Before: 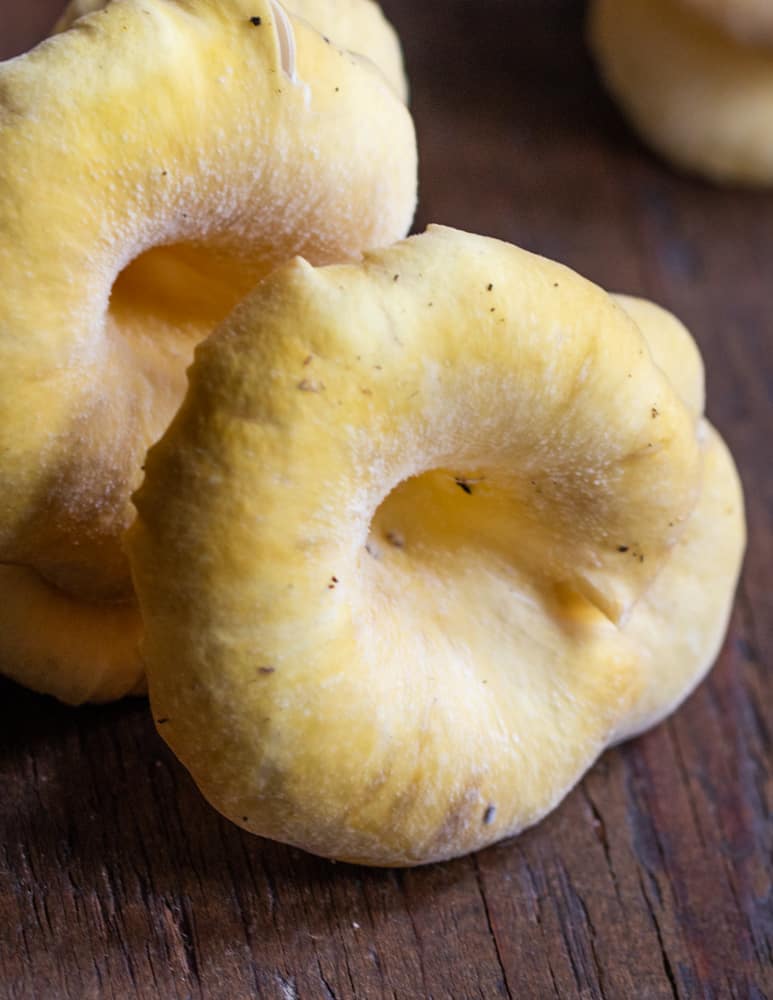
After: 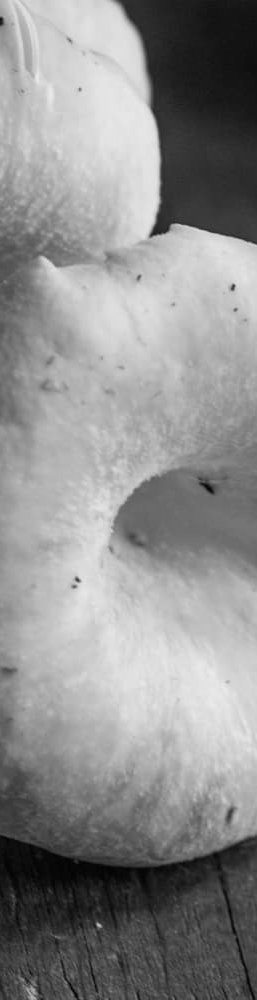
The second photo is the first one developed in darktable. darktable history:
color calibration: output gray [0.31, 0.36, 0.33, 0], gray › normalize channels true, illuminant same as pipeline (D50), adaptation XYZ, x 0.346, y 0.359, gamut compression 0
rotate and perspective: crop left 0, crop top 0
crop: left 33.36%, right 33.36%
